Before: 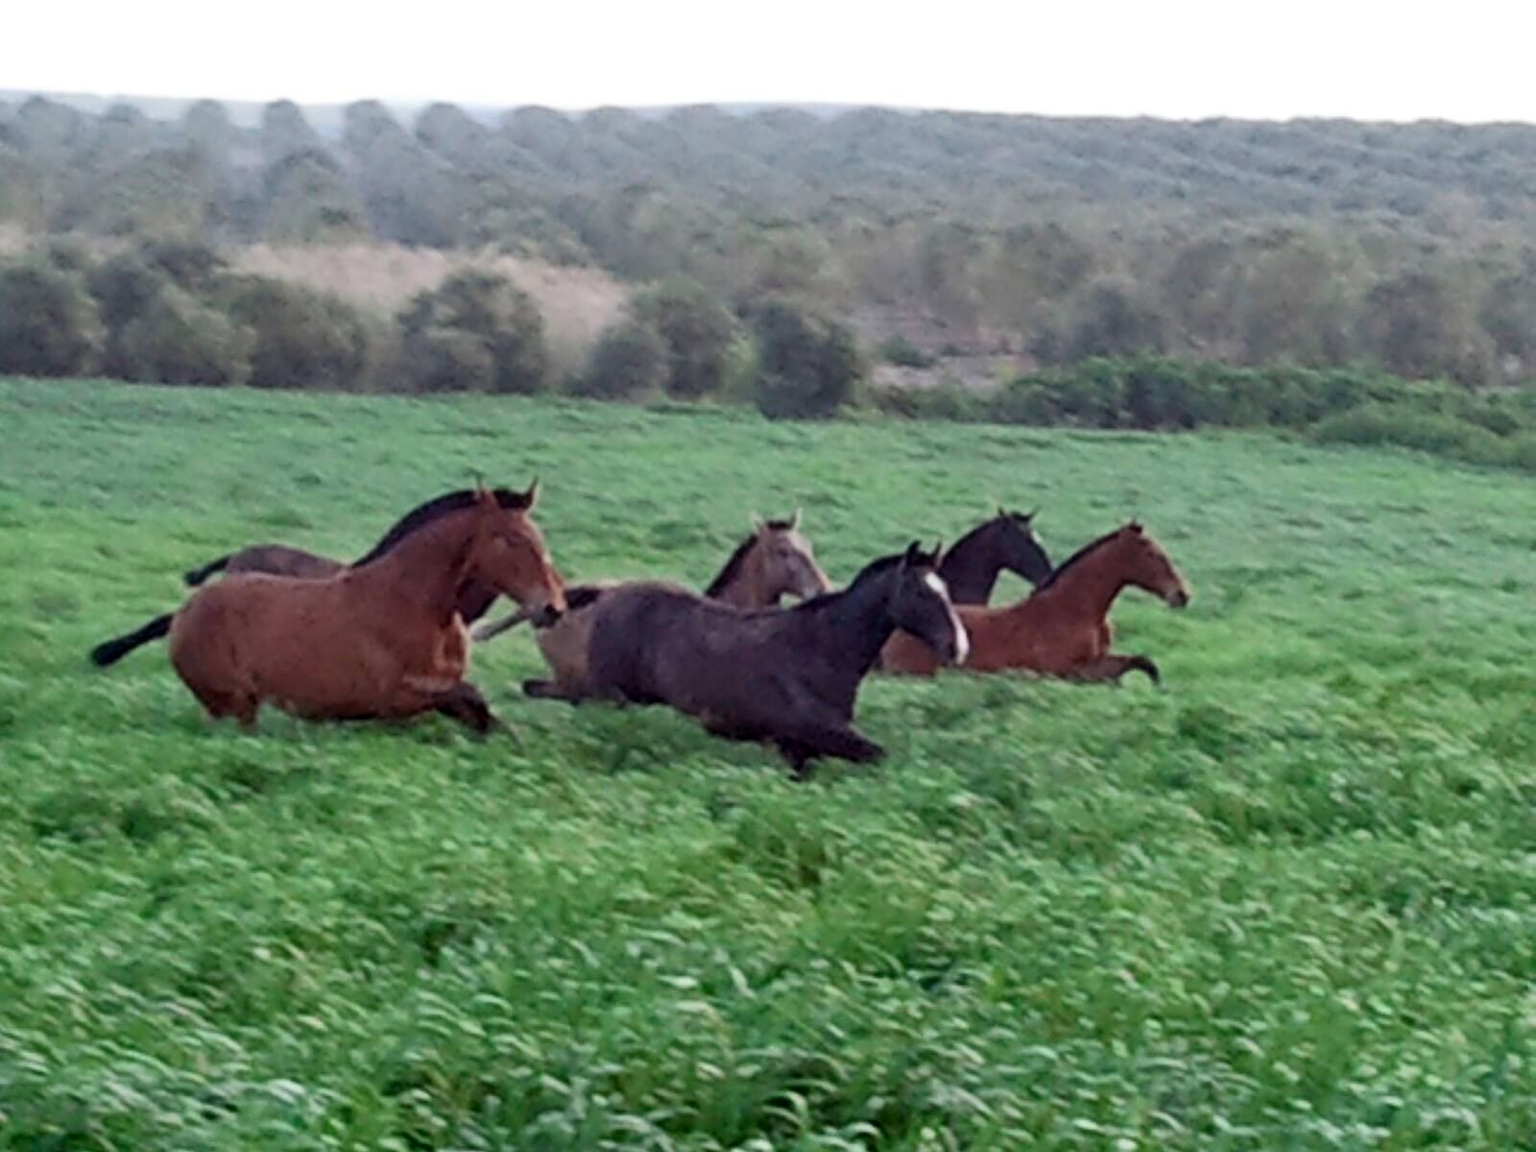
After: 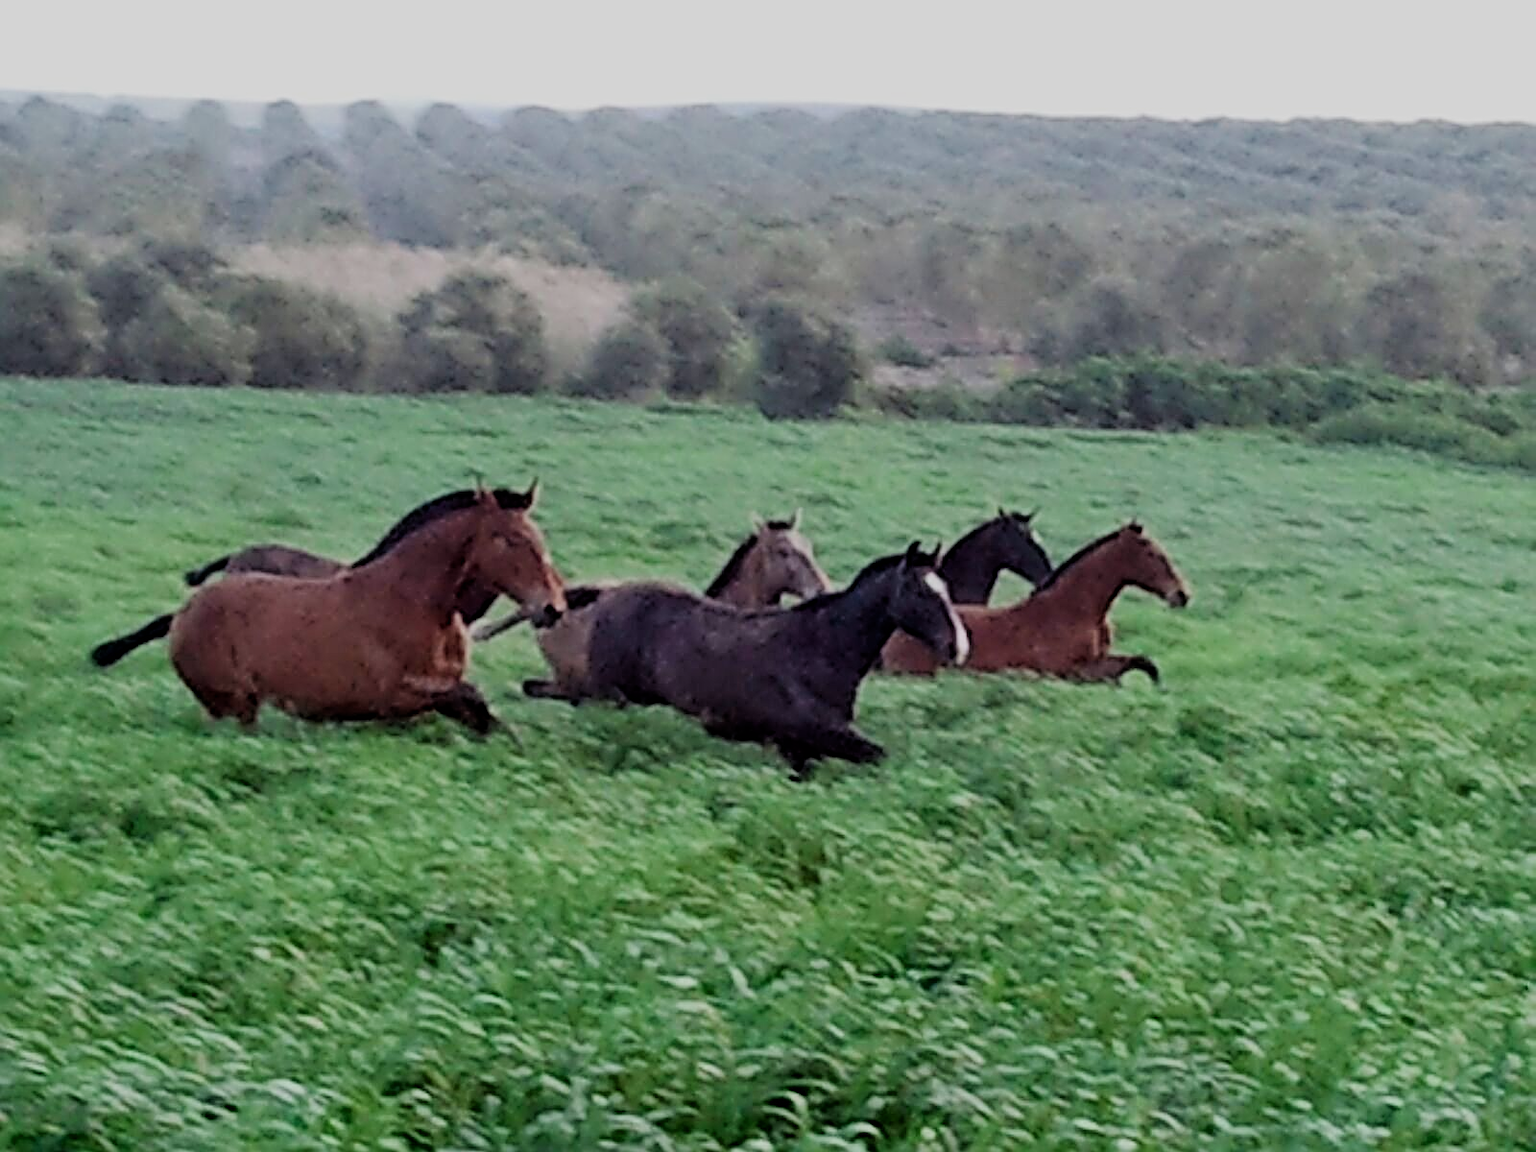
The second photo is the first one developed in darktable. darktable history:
filmic rgb: black relative exposure -7.65 EV, white relative exposure 4.56 EV, hardness 3.61
sharpen: radius 2.676, amount 0.669
